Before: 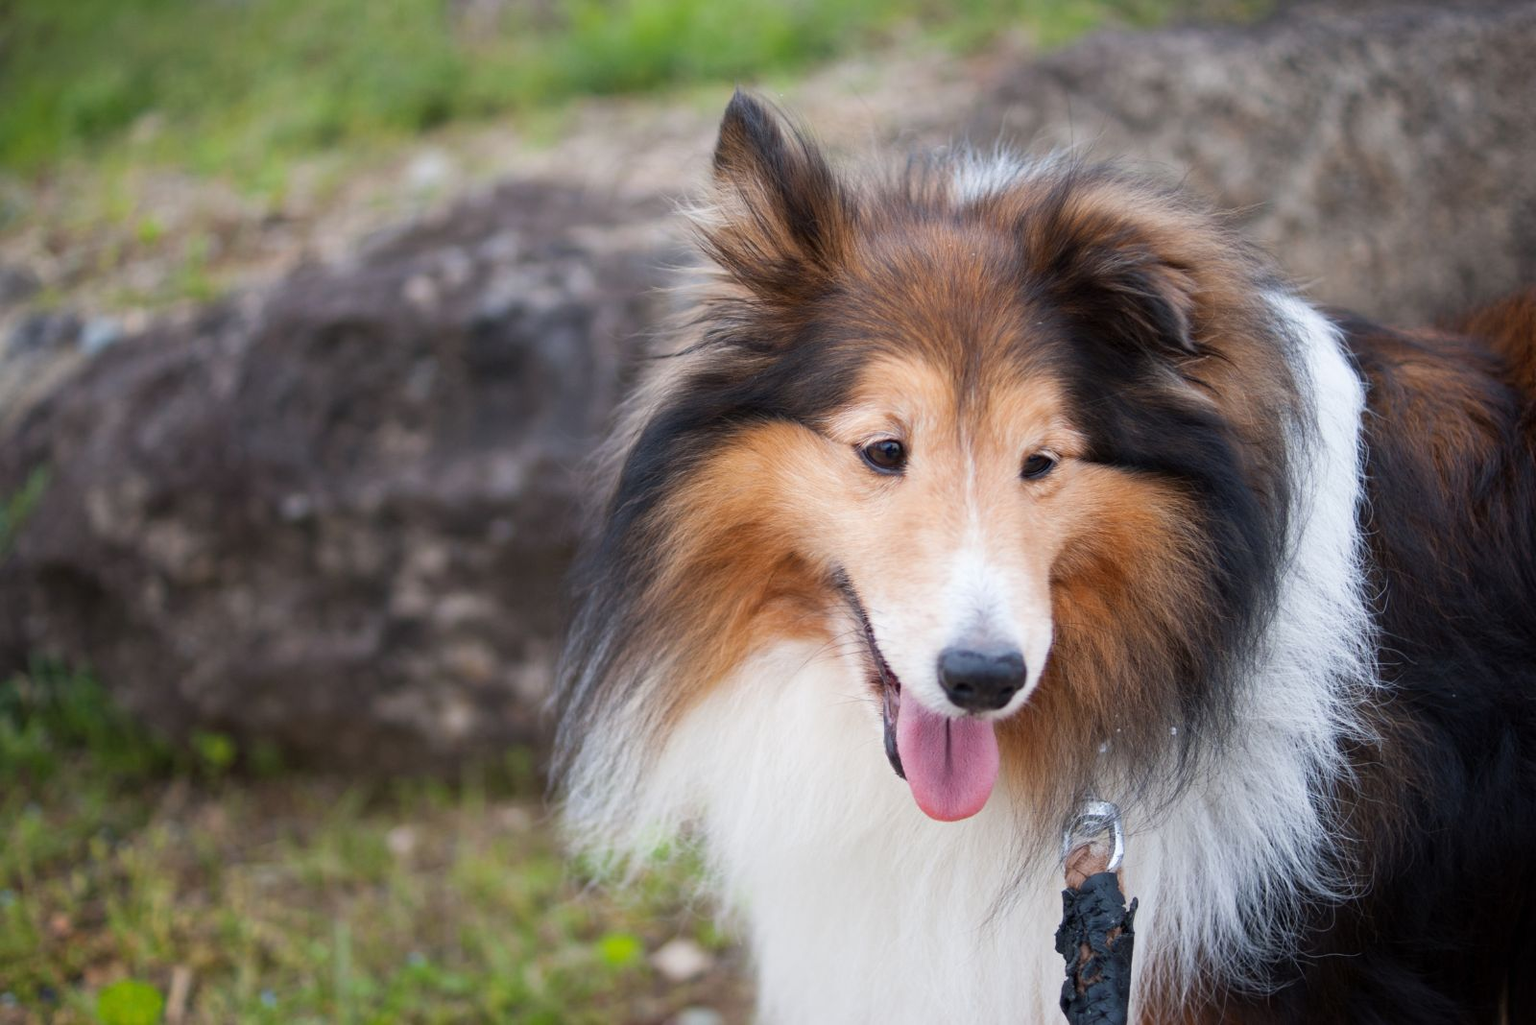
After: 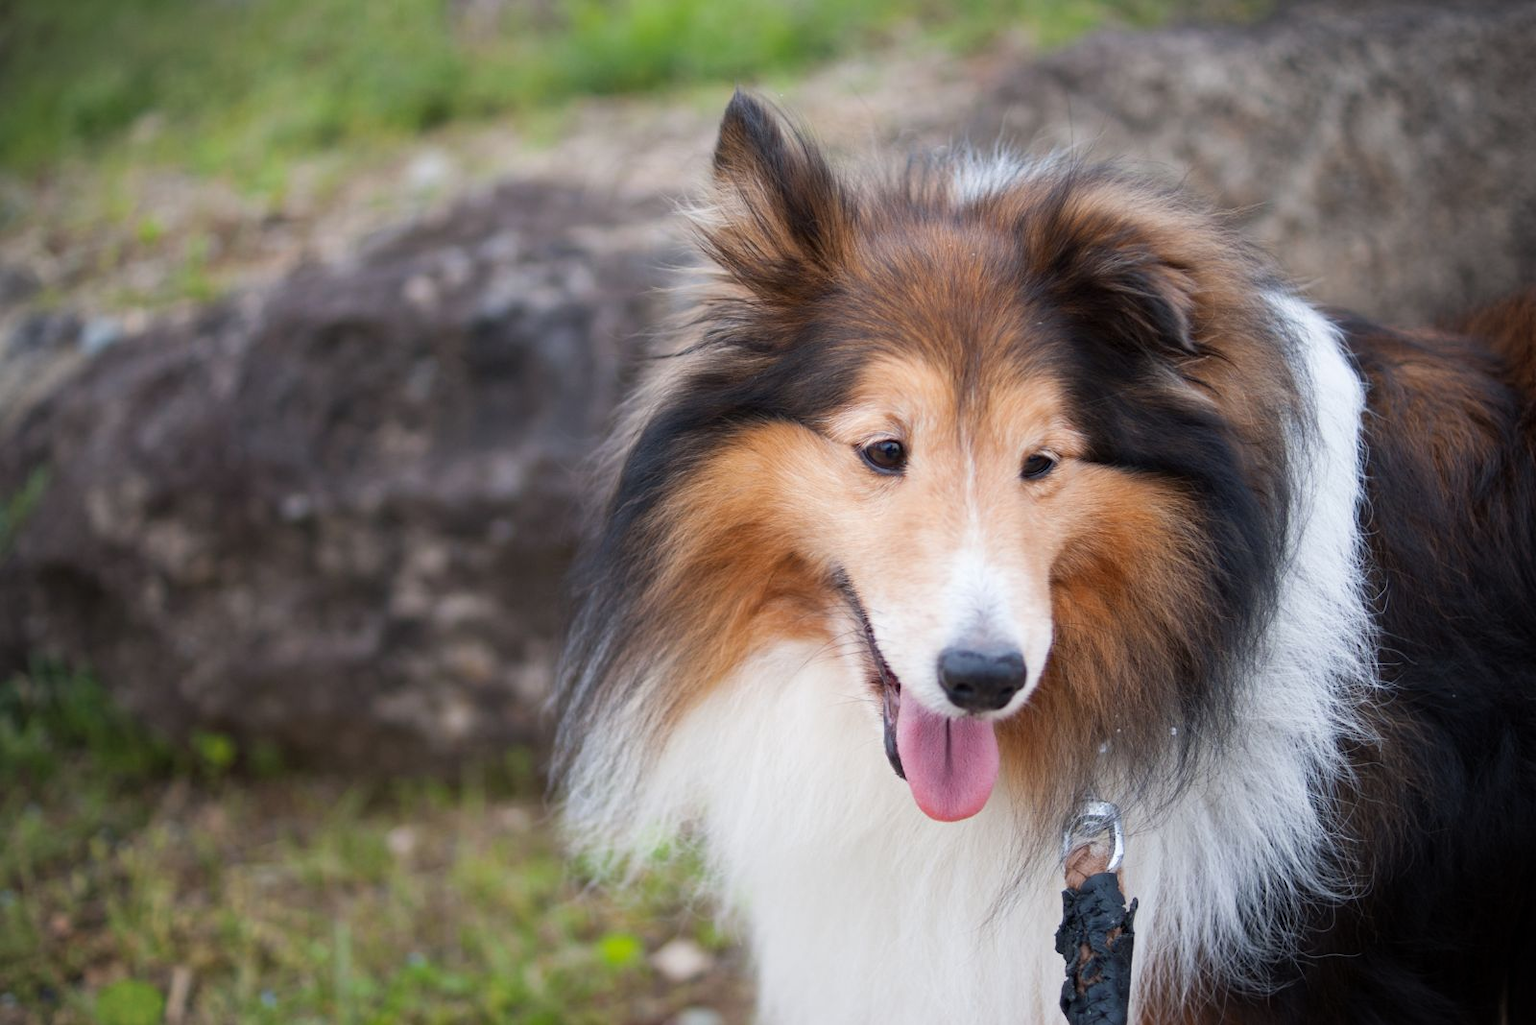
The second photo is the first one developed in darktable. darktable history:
vignetting: fall-off radius 61.04%, center (-0.031, -0.035), unbound false
